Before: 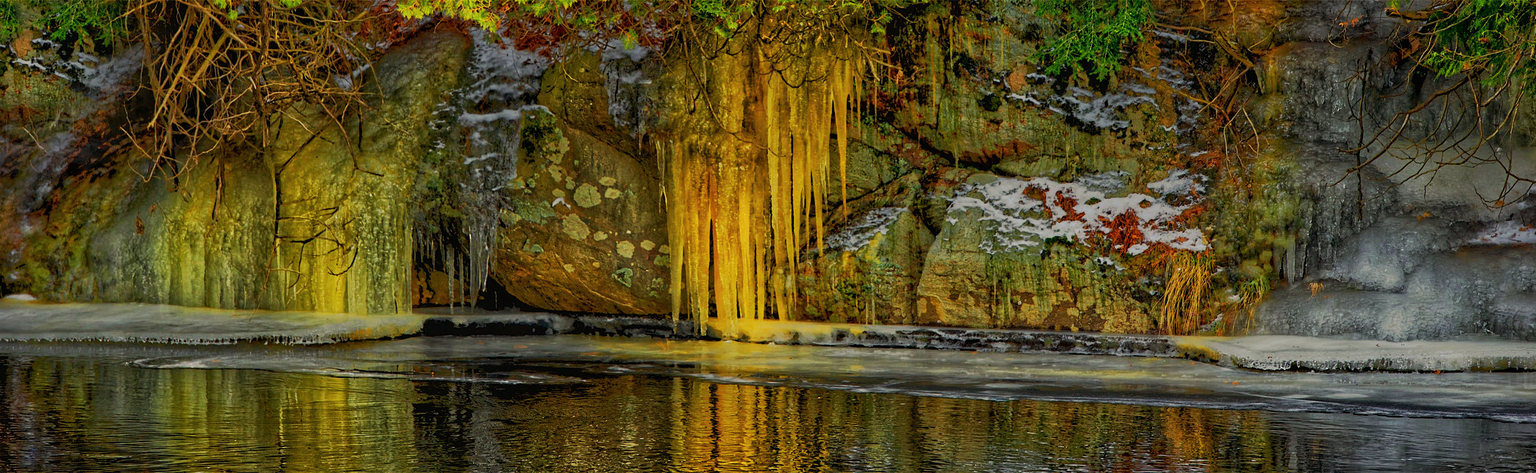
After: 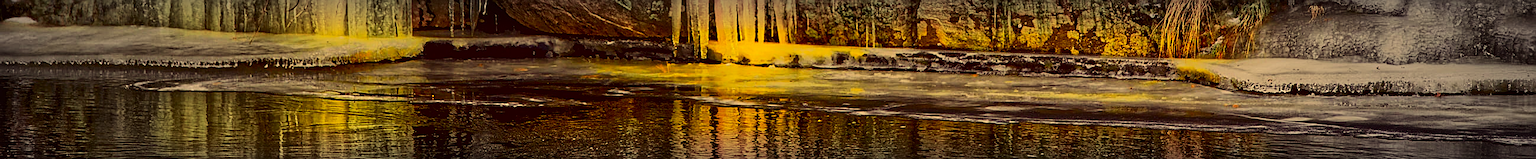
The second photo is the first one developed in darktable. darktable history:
sharpen: amount 0.601
crop and rotate: top 58.792%, bottom 7.377%
color correction: highlights a* 9.86, highlights b* 38.56, shadows a* 14.23, shadows b* 3.18
tone curve: curves: ch0 [(0, 0) (0.003, 0.018) (0.011, 0.021) (0.025, 0.028) (0.044, 0.039) (0.069, 0.05) (0.1, 0.06) (0.136, 0.081) (0.177, 0.117) (0.224, 0.161) (0.277, 0.226) (0.335, 0.315) (0.399, 0.421) (0.468, 0.53) (0.543, 0.627) (0.623, 0.726) (0.709, 0.789) (0.801, 0.859) (0.898, 0.924) (1, 1)], color space Lab, independent channels, preserve colors none
vignetting: fall-off start 53.49%, automatic ratio true, width/height ratio 1.313, shape 0.223
base curve: curves: ch0 [(0, 0) (0.297, 0.298) (1, 1)], preserve colors none
